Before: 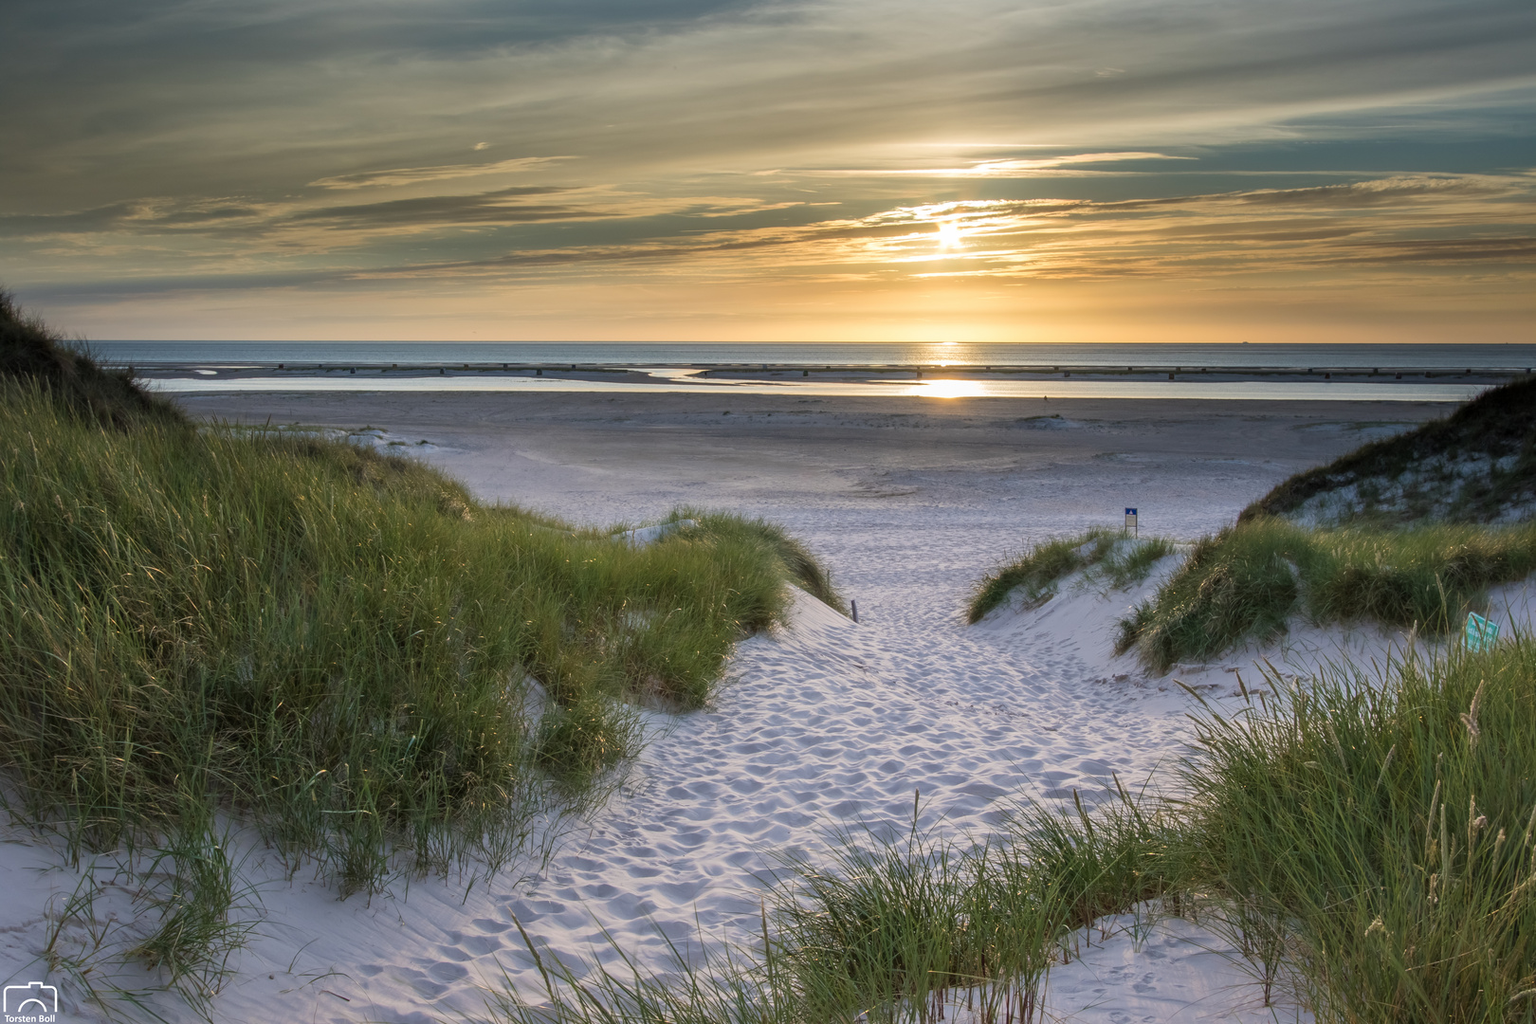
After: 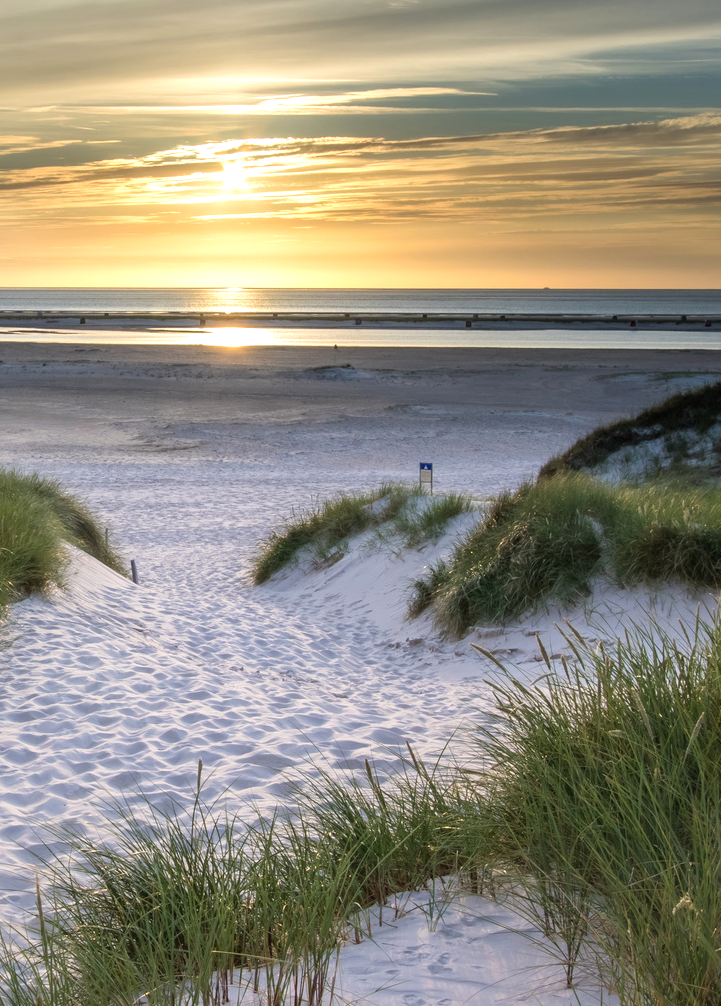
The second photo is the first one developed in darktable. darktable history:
tone equalizer: -8 EV -0.417 EV, -7 EV -0.364 EV, -6 EV -0.322 EV, -5 EV -0.211 EV, -3 EV 0.251 EV, -2 EV 0.333 EV, -1 EV 0.407 EV, +0 EV 0.425 EV
crop: left 47.373%, top 6.819%, right 8.093%
